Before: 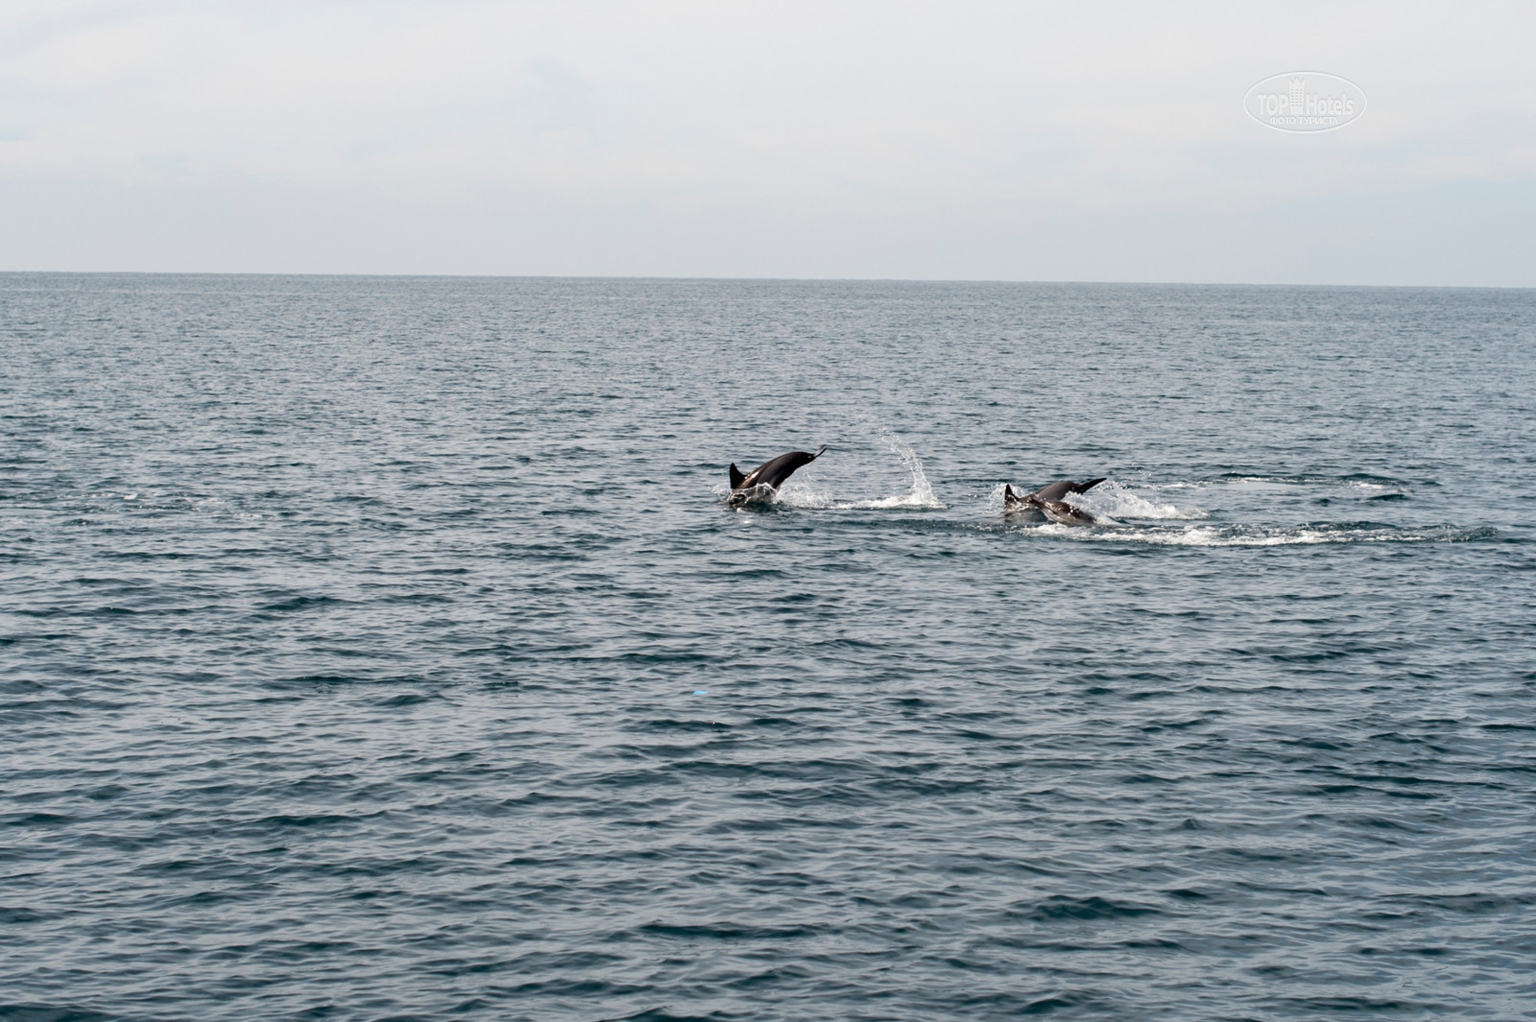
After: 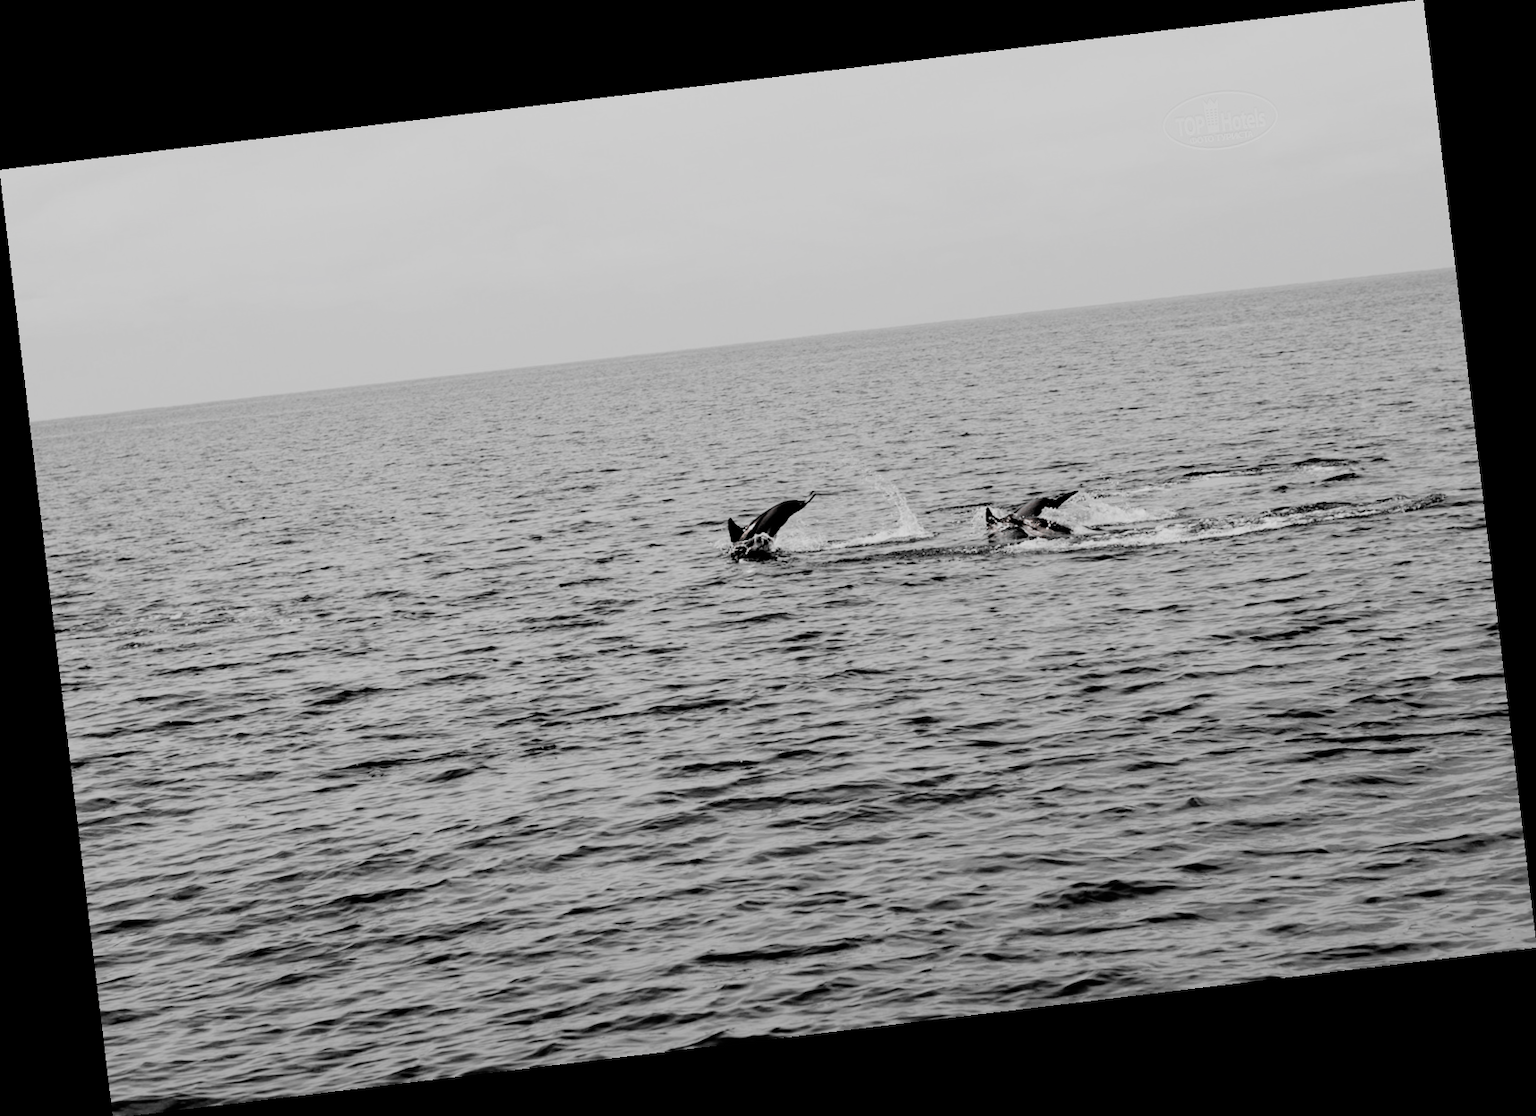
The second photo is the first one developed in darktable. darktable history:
color correction: highlights a* 3.12, highlights b* -1.55, shadows a* -0.101, shadows b* 2.52, saturation 0.98
exposure: exposure 0.161 EV, compensate highlight preservation false
color zones: curves: ch1 [(0, 0.006) (0.094, 0.285) (0.171, 0.001) (0.429, 0.001) (0.571, 0.003) (0.714, 0.004) (0.857, 0.004) (1, 0.006)]
filmic rgb: black relative exposure -3.21 EV, white relative exposure 7.02 EV, hardness 1.46, contrast 1.35
white balance: red 1.004, blue 1.024
rotate and perspective: rotation -6.83°, automatic cropping off
